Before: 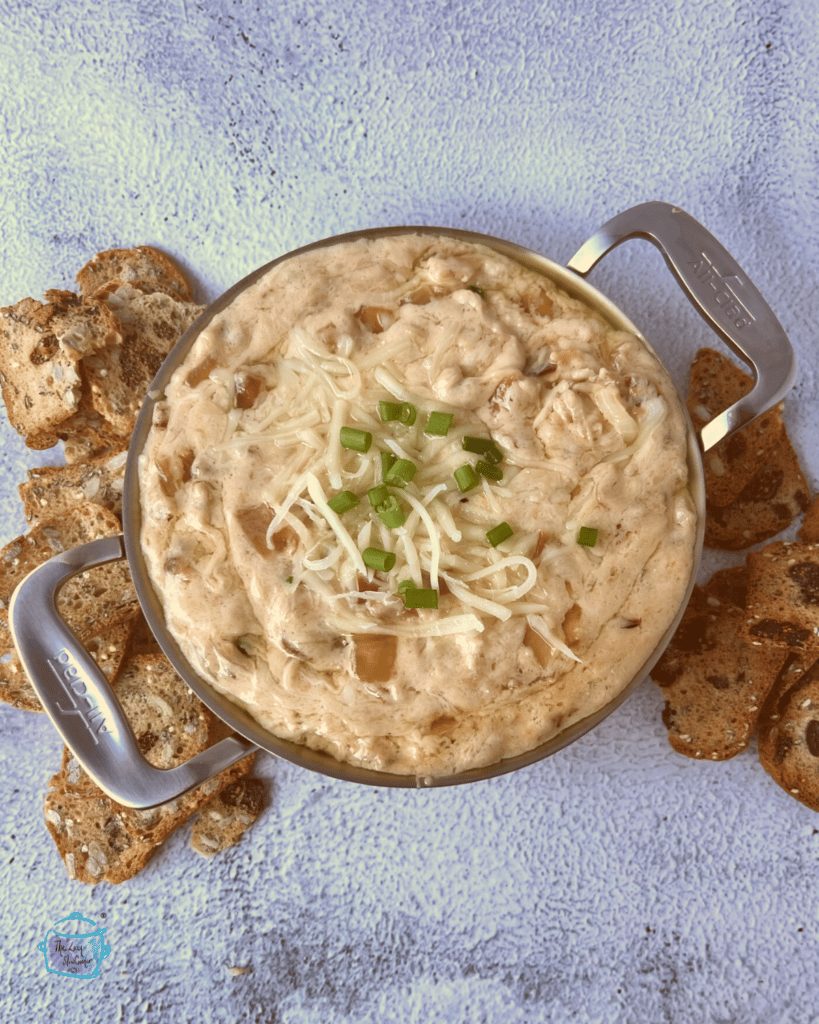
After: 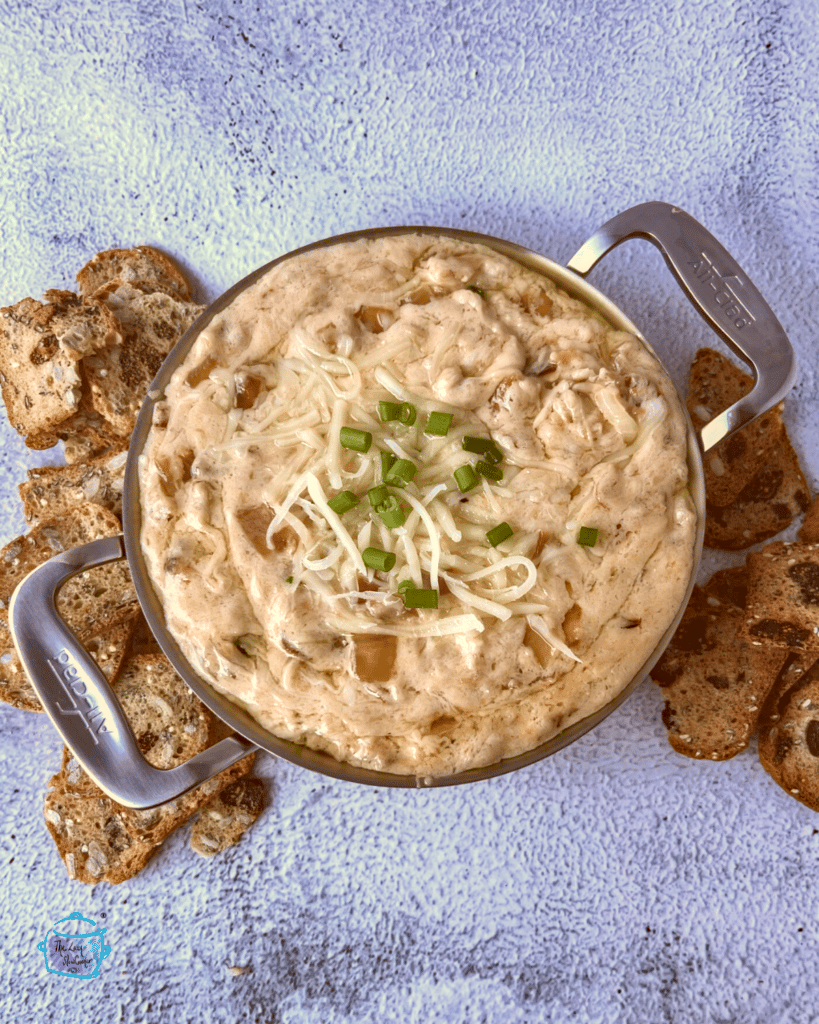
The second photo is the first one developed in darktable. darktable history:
haze removal: compatibility mode true, adaptive false
white balance: red 1.004, blue 1.024
local contrast: on, module defaults
base curve: curves: ch0 [(0, 0) (0.472, 0.508) (1, 1)]
